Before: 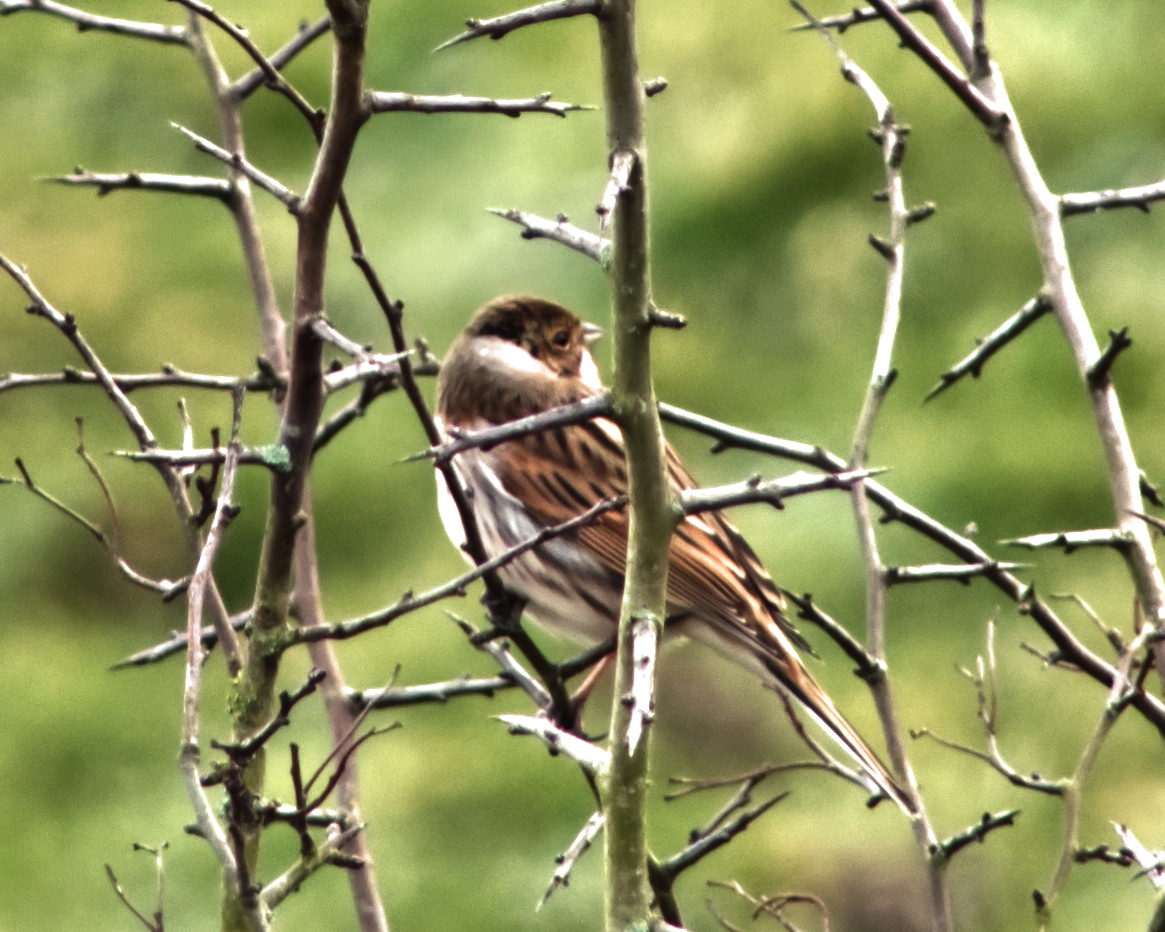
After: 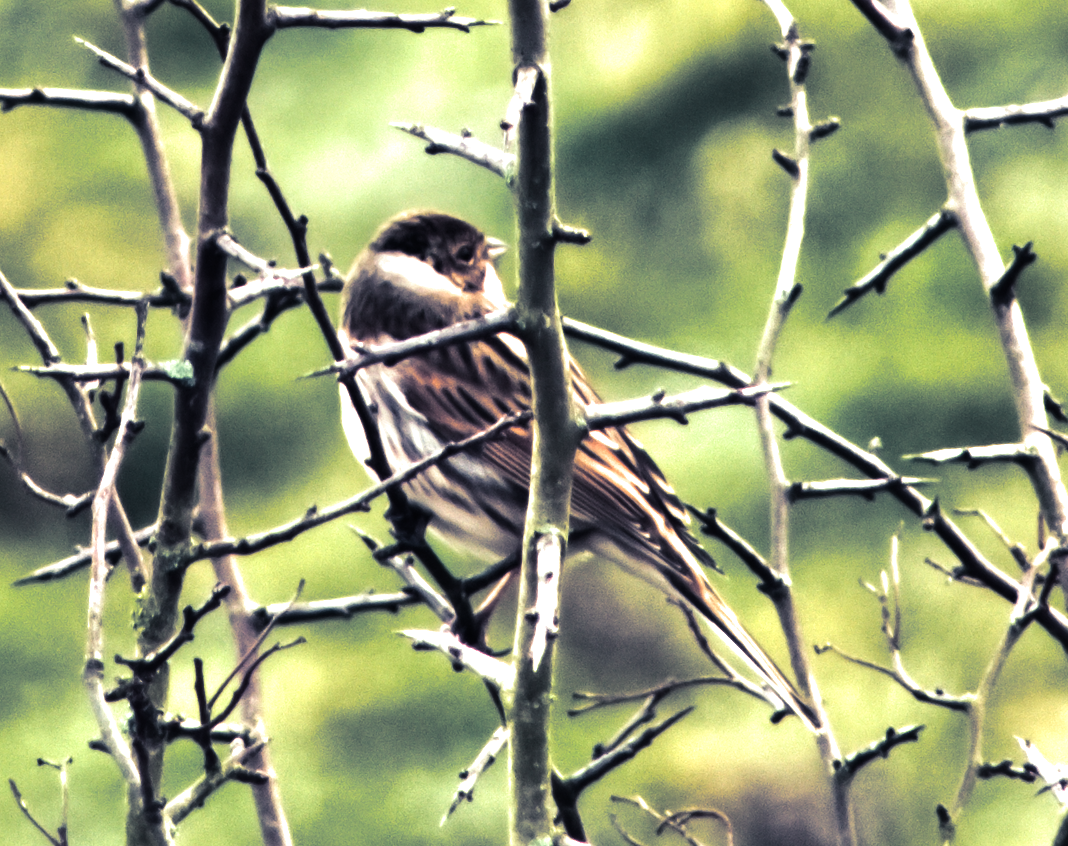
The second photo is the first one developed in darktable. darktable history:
split-toning: shadows › hue 230.4°
tone equalizer: -8 EV -0.75 EV, -7 EV -0.7 EV, -6 EV -0.6 EV, -5 EV -0.4 EV, -3 EV 0.4 EV, -2 EV 0.6 EV, -1 EV 0.7 EV, +0 EV 0.75 EV, edges refinement/feathering 500, mask exposure compensation -1.57 EV, preserve details no
crop and rotate: left 8.262%, top 9.226%
